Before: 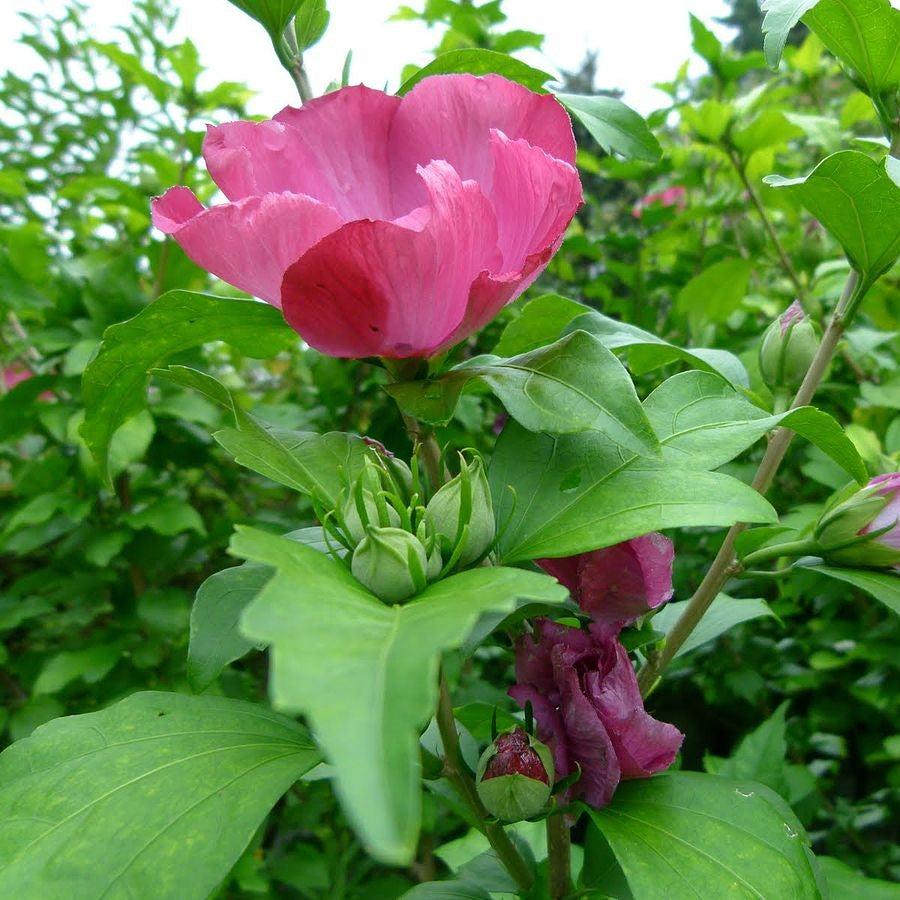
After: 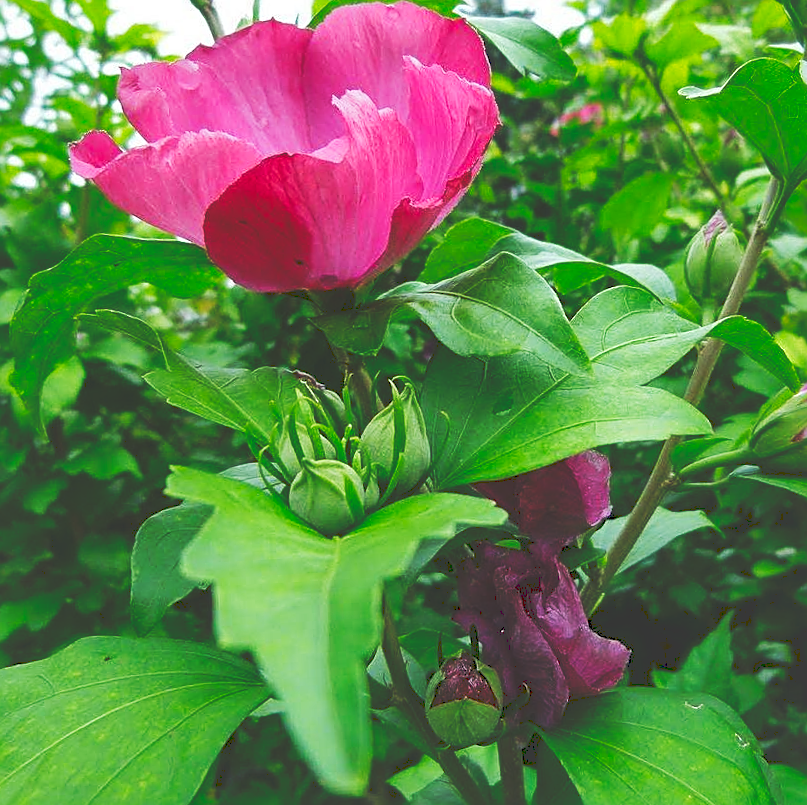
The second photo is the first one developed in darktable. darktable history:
crop and rotate: angle 3.15°, left 5.497%, top 5.679%
shadows and highlights: highlights color adjustment 45.32%
sharpen: on, module defaults
tone curve: curves: ch0 [(0, 0) (0.003, 0.183) (0.011, 0.183) (0.025, 0.184) (0.044, 0.188) (0.069, 0.197) (0.1, 0.204) (0.136, 0.212) (0.177, 0.226) (0.224, 0.24) (0.277, 0.273) (0.335, 0.322) (0.399, 0.388) (0.468, 0.468) (0.543, 0.579) (0.623, 0.686) (0.709, 0.792) (0.801, 0.877) (0.898, 0.939) (1, 1)], preserve colors none
